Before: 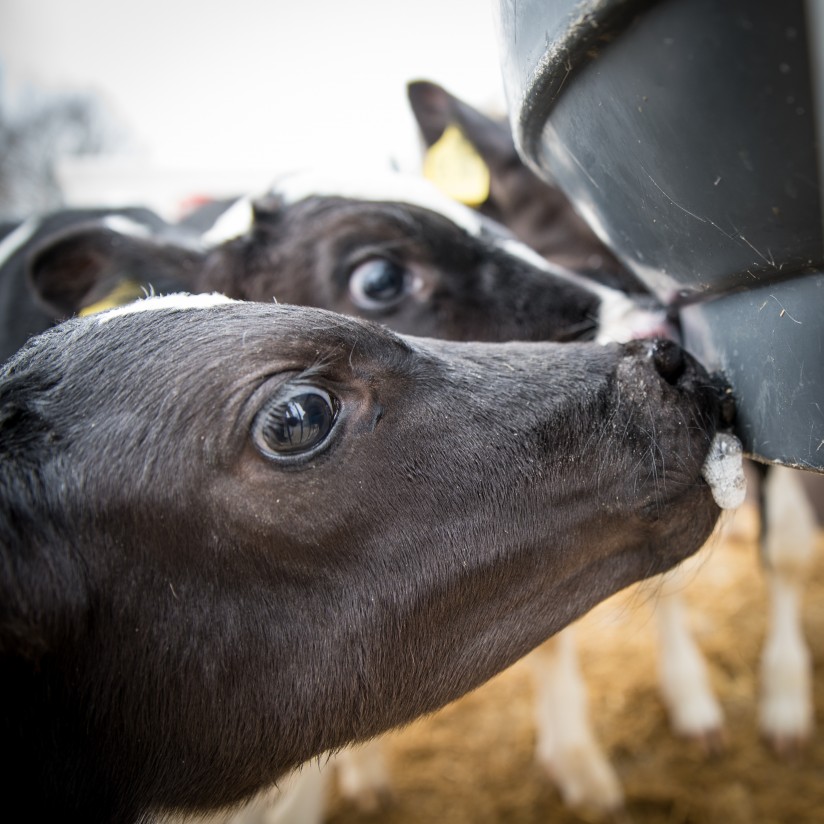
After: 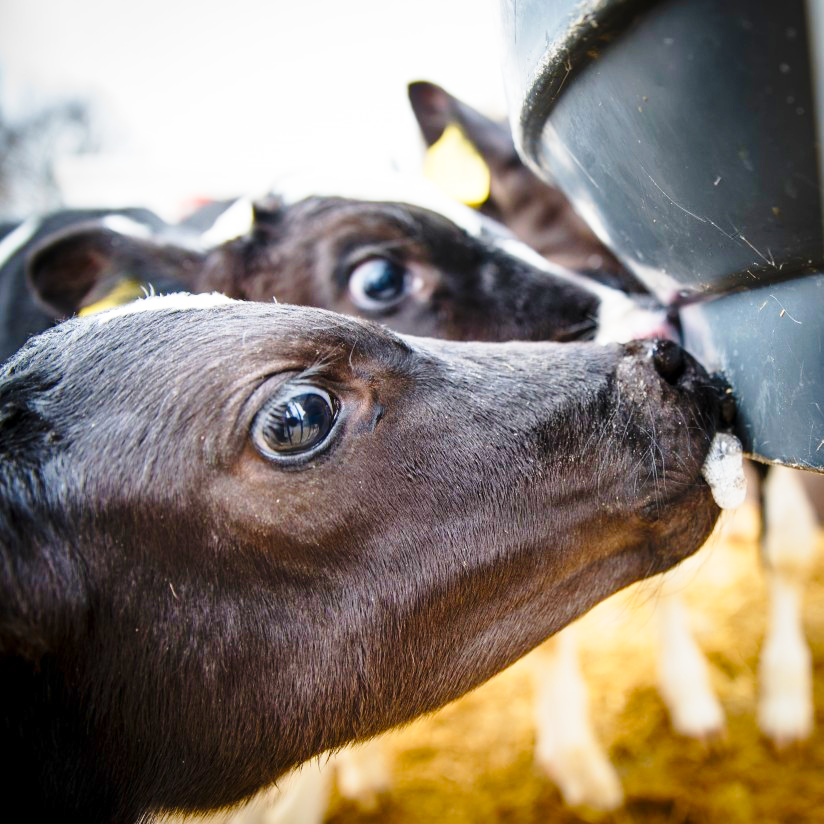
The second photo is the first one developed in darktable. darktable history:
shadows and highlights: soften with gaussian
base curve: curves: ch0 [(0, 0) (0.028, 0.03) (0.121, 0.232) (0.46, 0.748) (0.859, 0.968) (1, 1)], preserve colors none
velvia: strength 32%, mid-tones bias 0.2
color balance rgb: linear chroma grading › global chroma -0.67%, saturation formula JzAzBz (2021)
